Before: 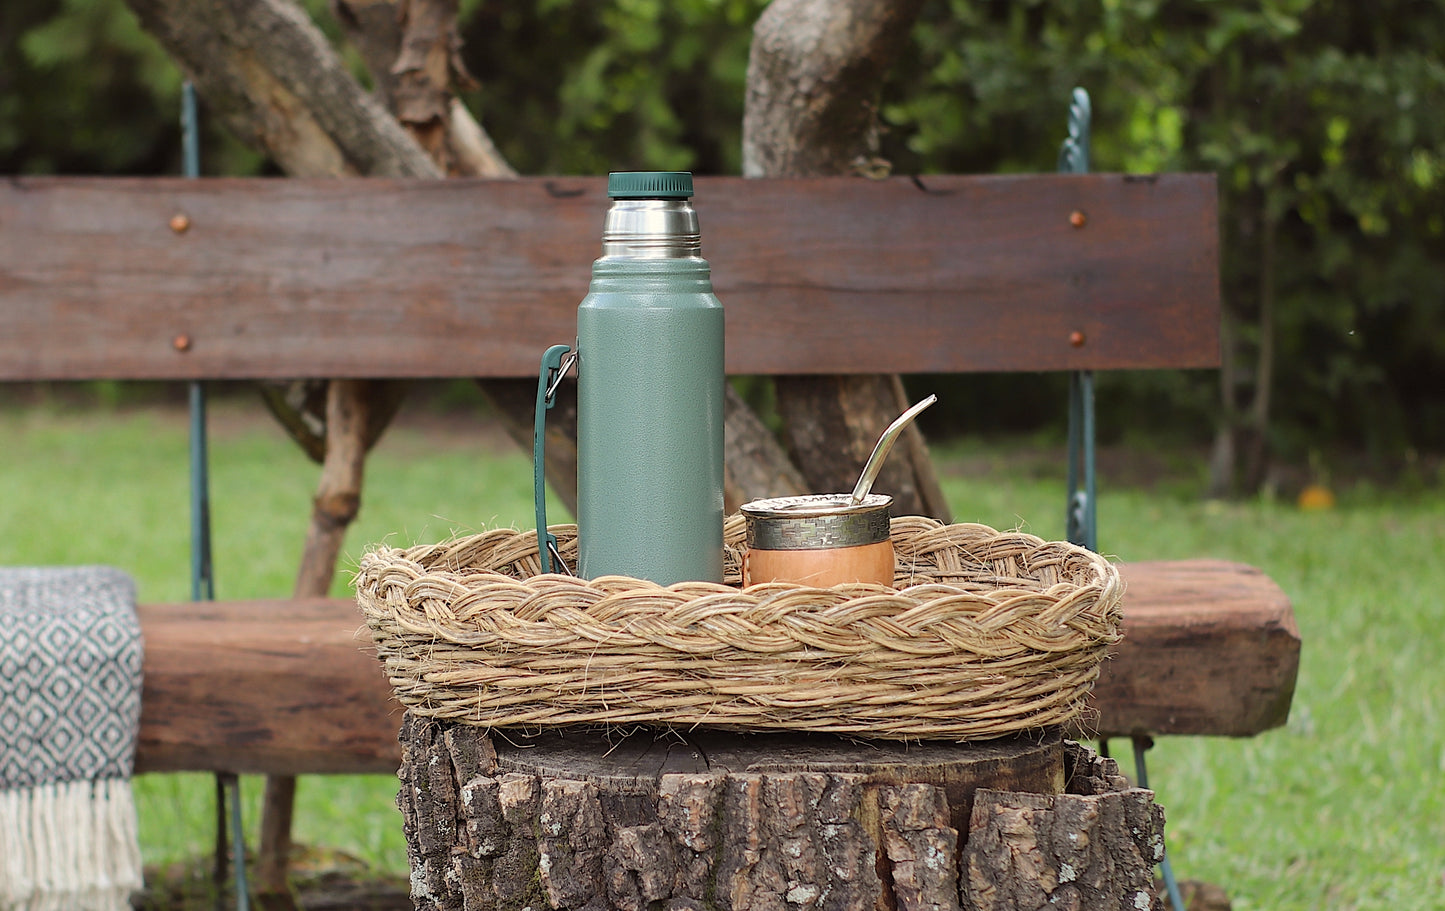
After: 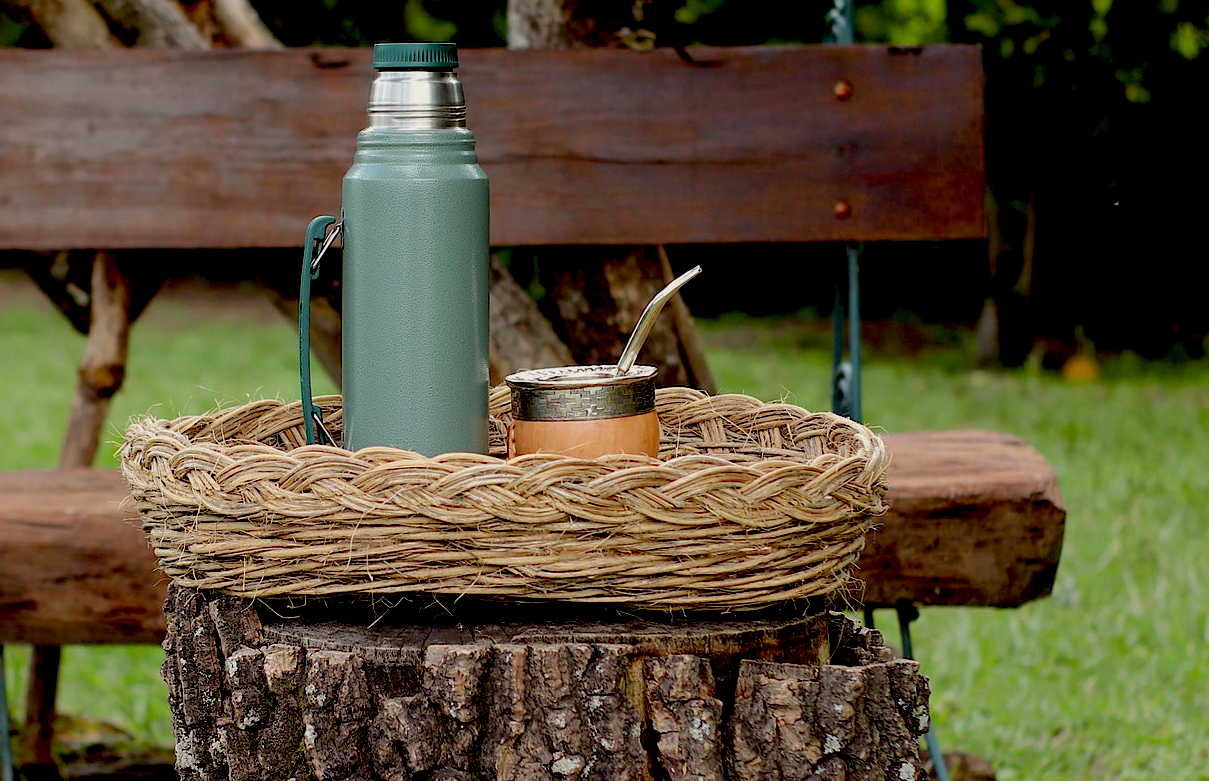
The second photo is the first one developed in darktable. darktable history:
crop: left 16.315%, top 14.246%
exposure: black level correction 0.046, exposure -0.228 EV, compensate highlight preservation false
